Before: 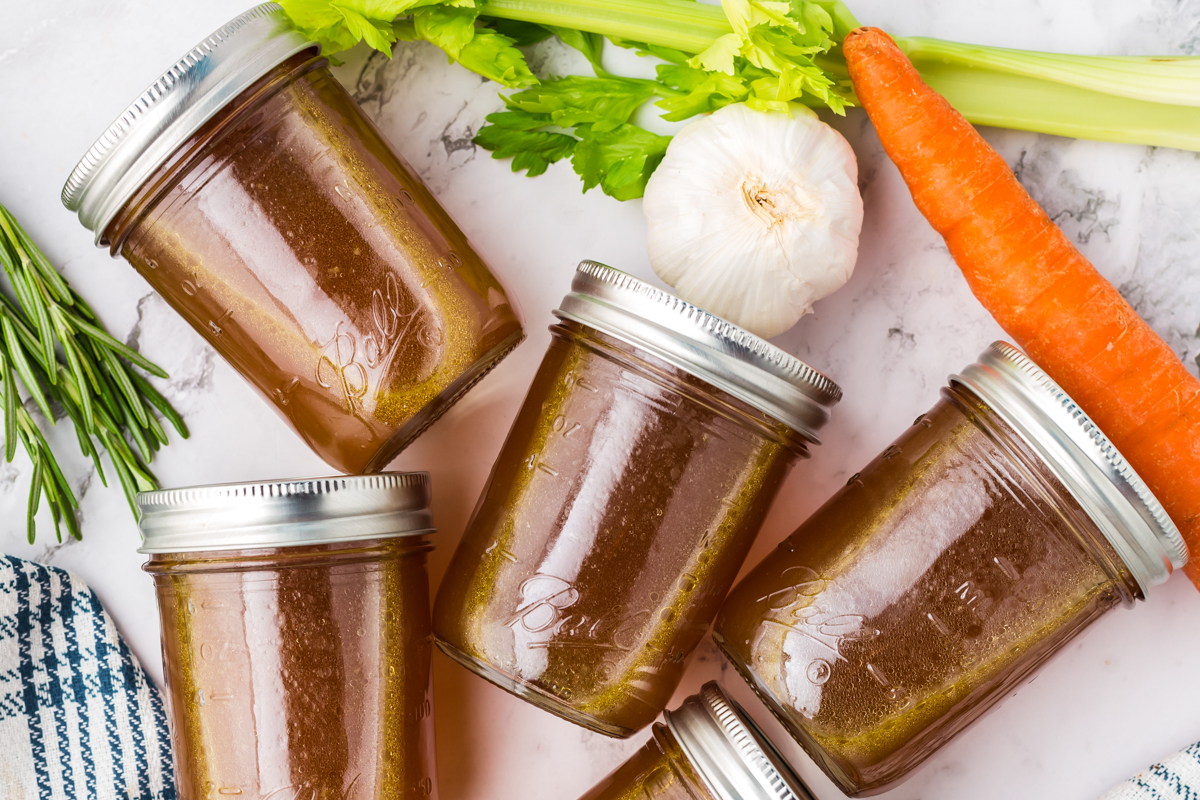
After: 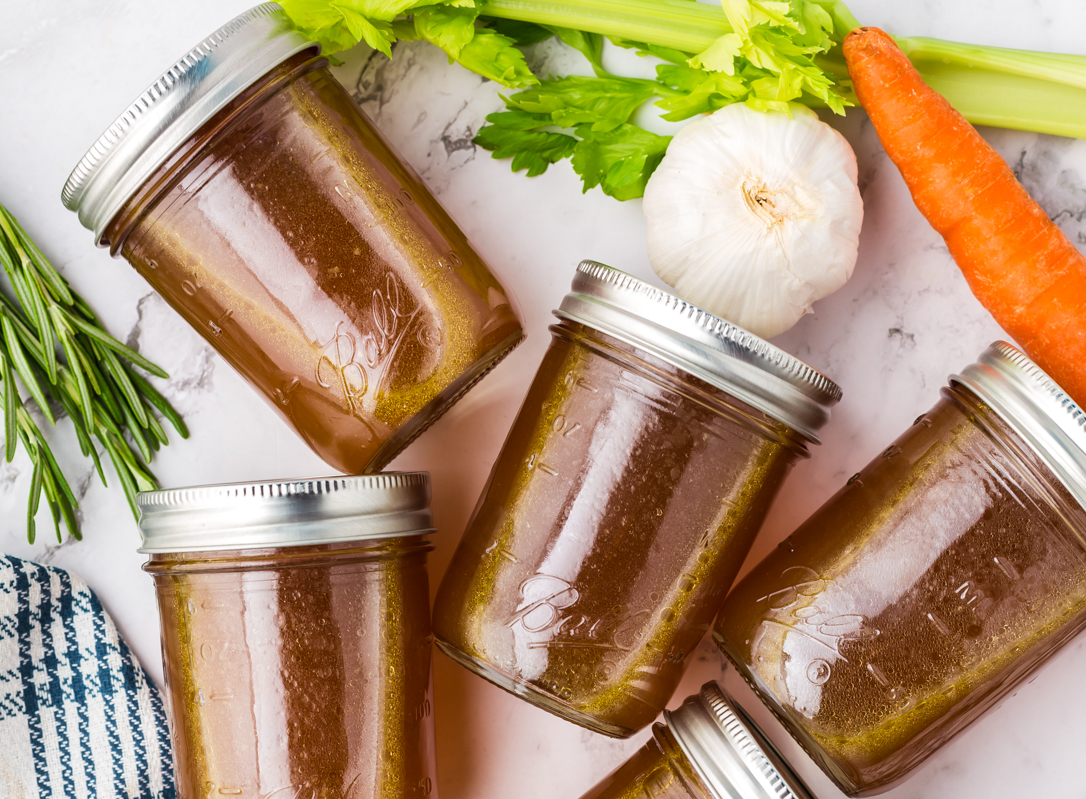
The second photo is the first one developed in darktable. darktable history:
crop: right 9.5%, bottom 0.035%
